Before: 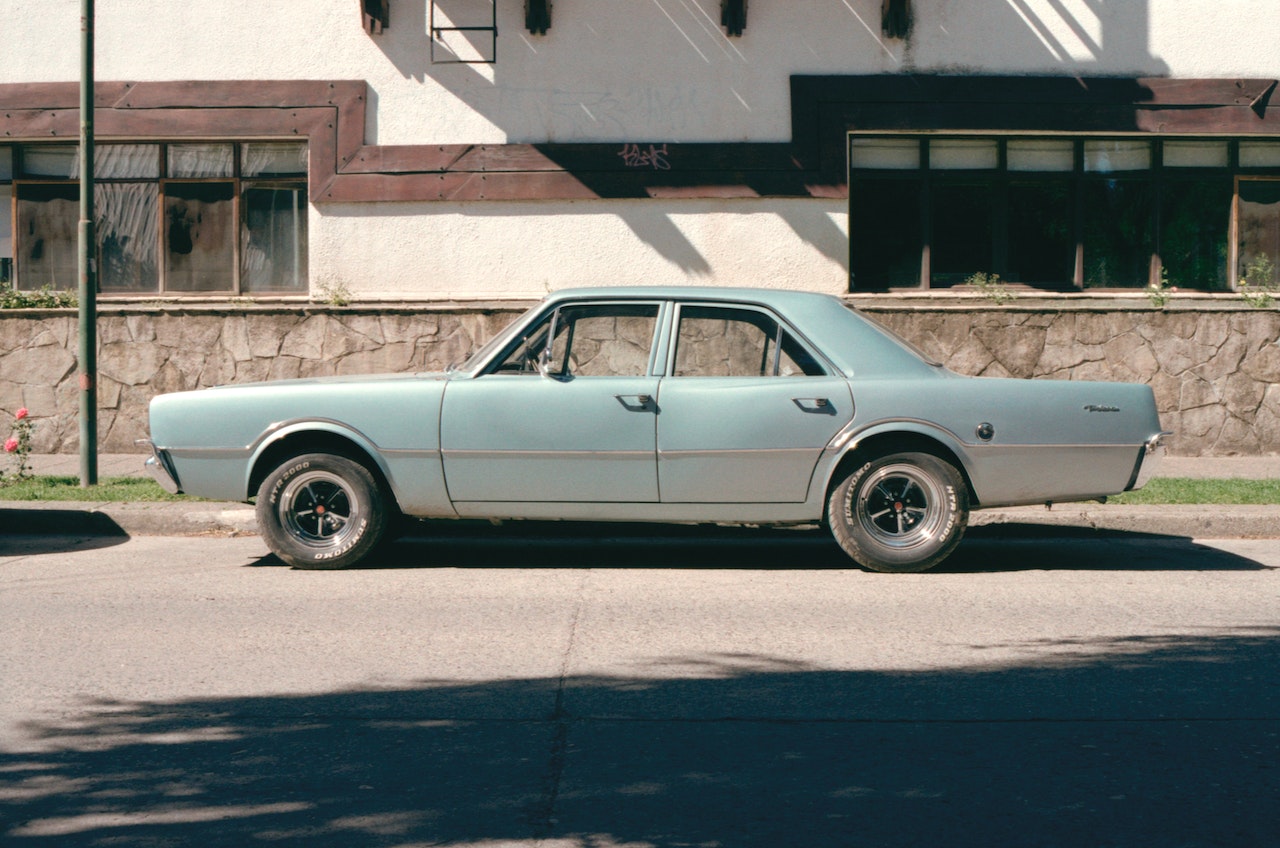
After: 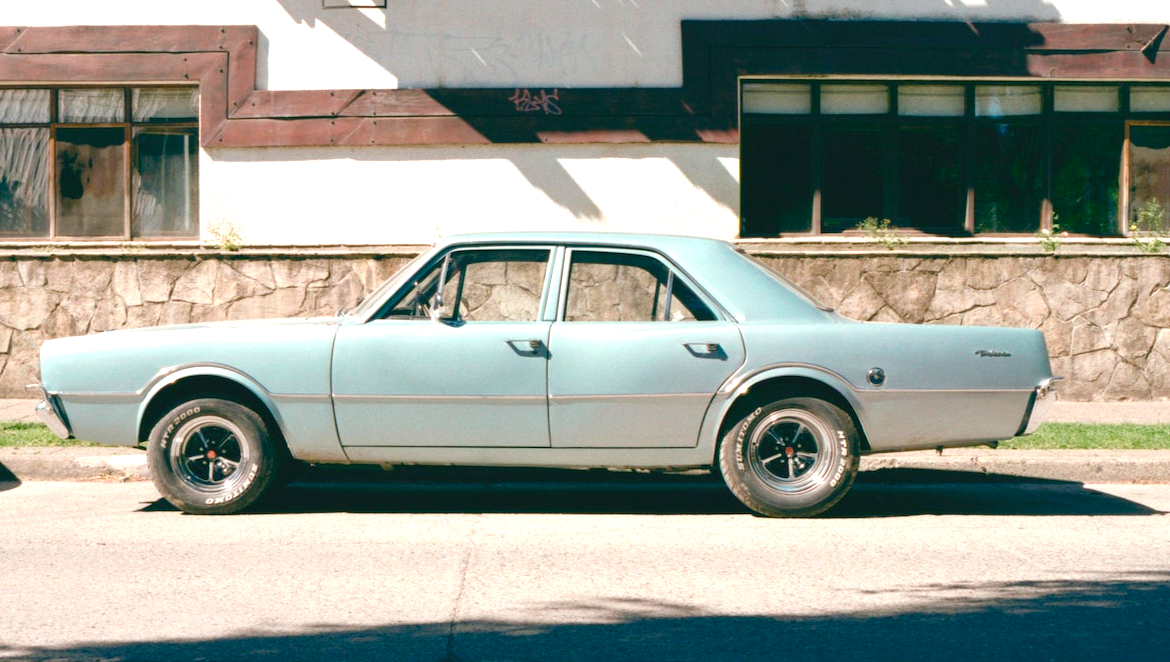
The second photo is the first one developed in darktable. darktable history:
color balance rgb: perceptual saturation grading › global saturation 25.04%, perceptual saturation grading › highlights -28.736%, perceptual saturation grading › shadows 33.682%, global vibrance 20%
crop: left 8.531%, top 6.575%, bottom 15.33%
exposure: exposure 0.703 EV, compensate highlight preservation false
